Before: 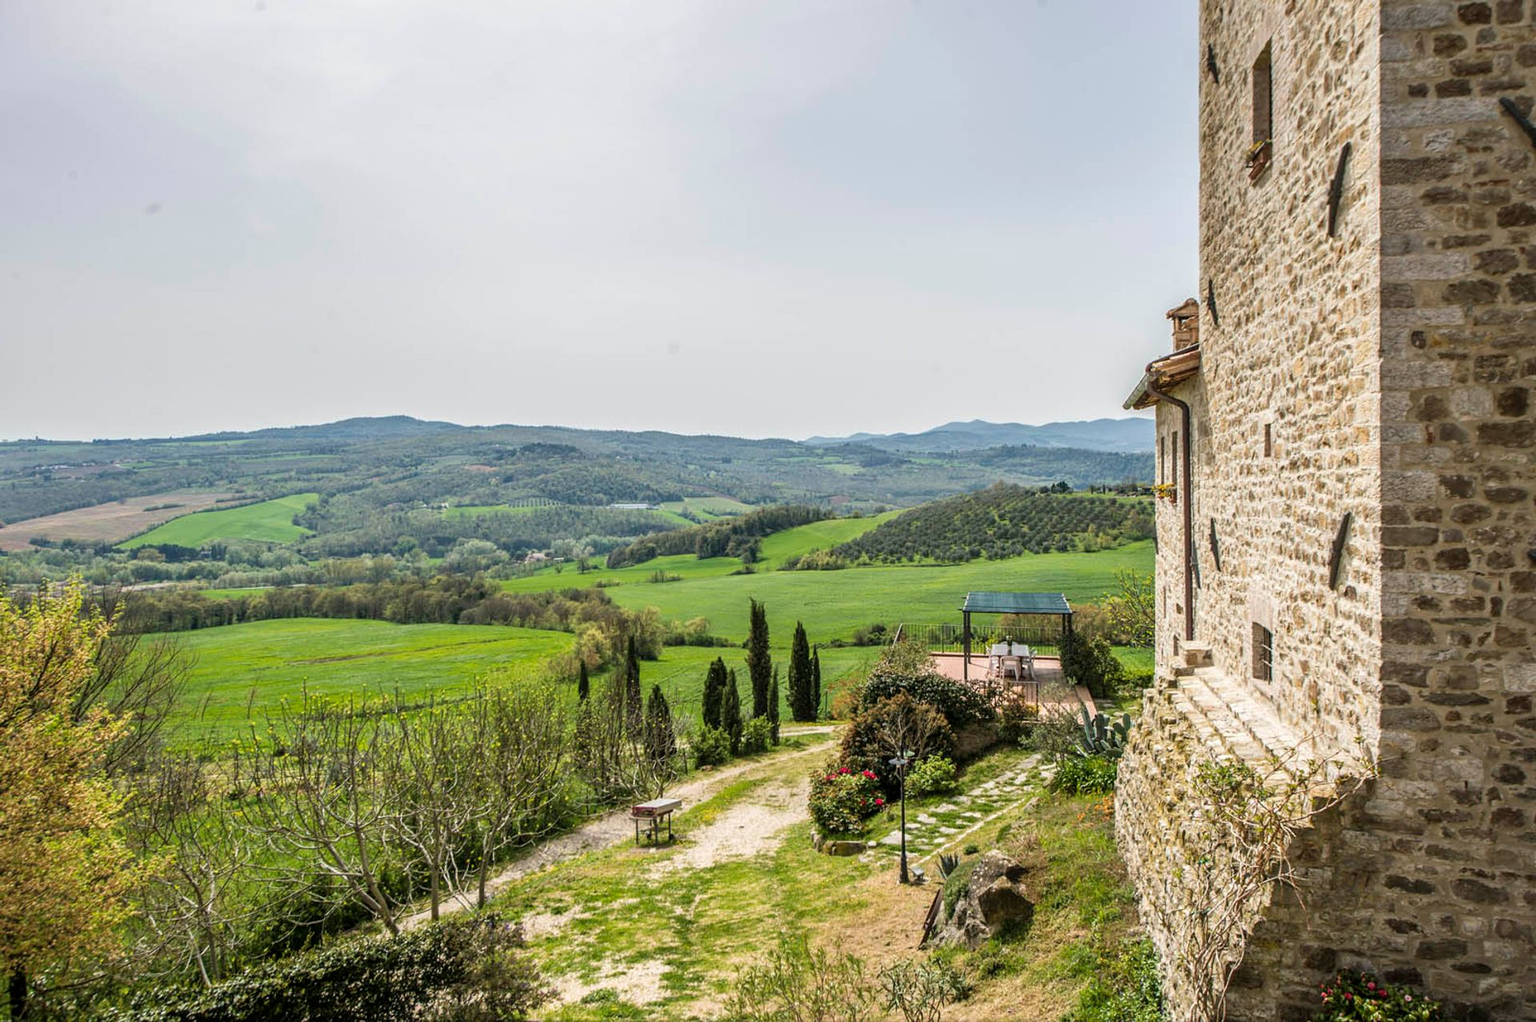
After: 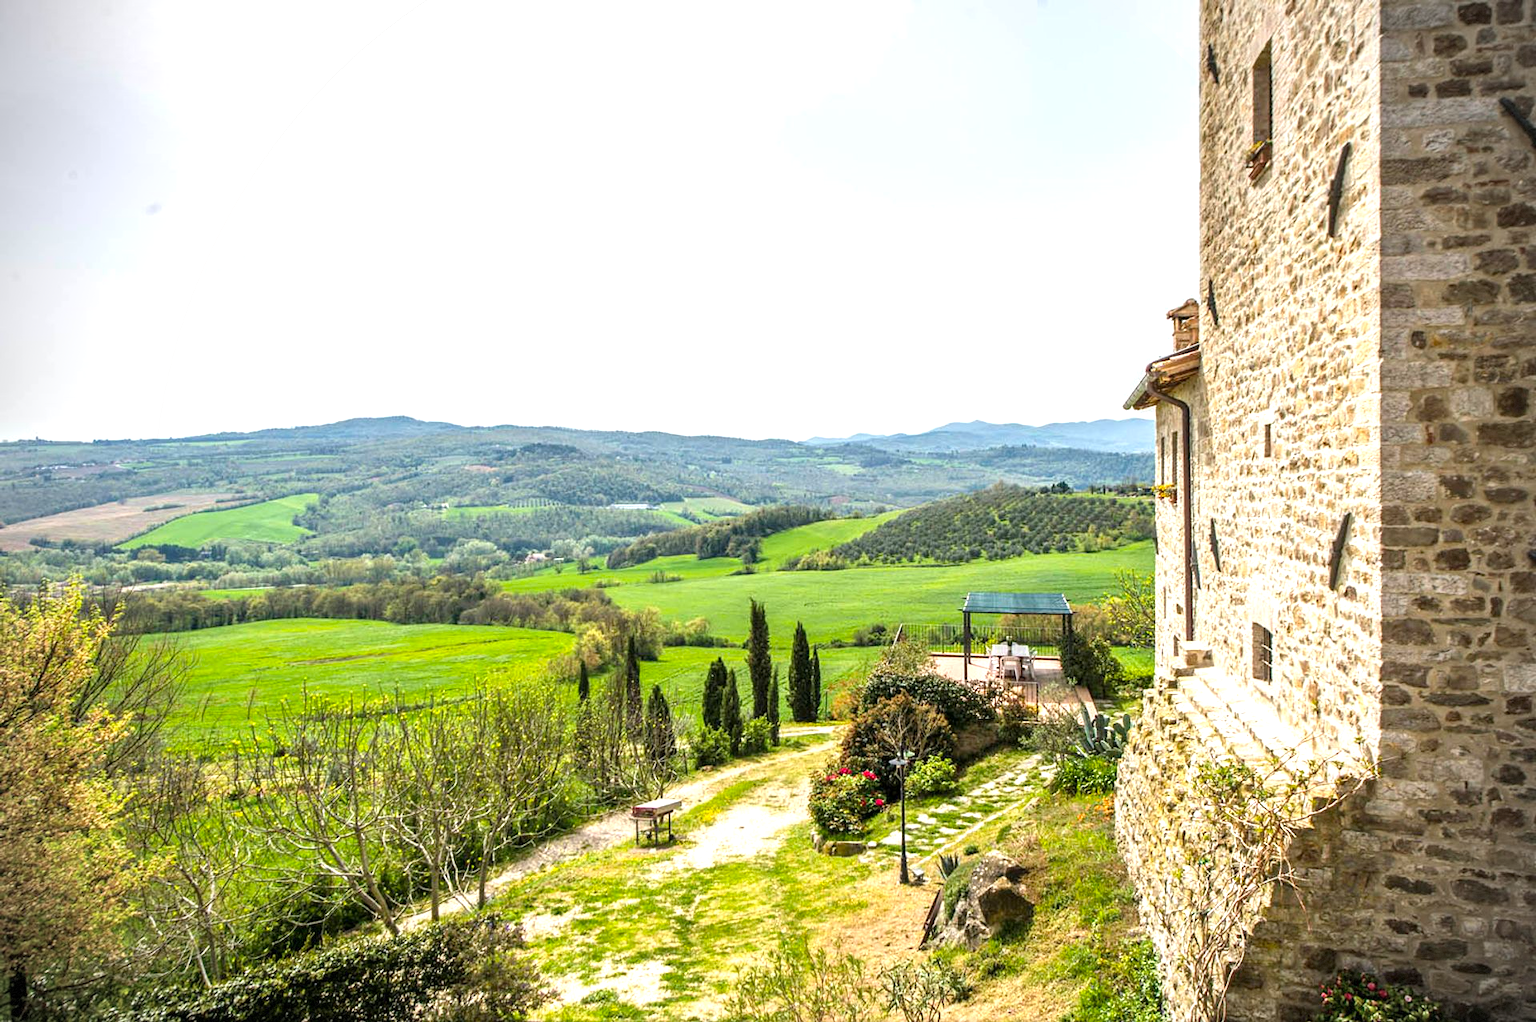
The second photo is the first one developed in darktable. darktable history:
vignetting: dithering 8-bit output, unbound false
exposure: exposure 0.766 EV, compensate highlight preservation false
color balance: output saturation 110%
